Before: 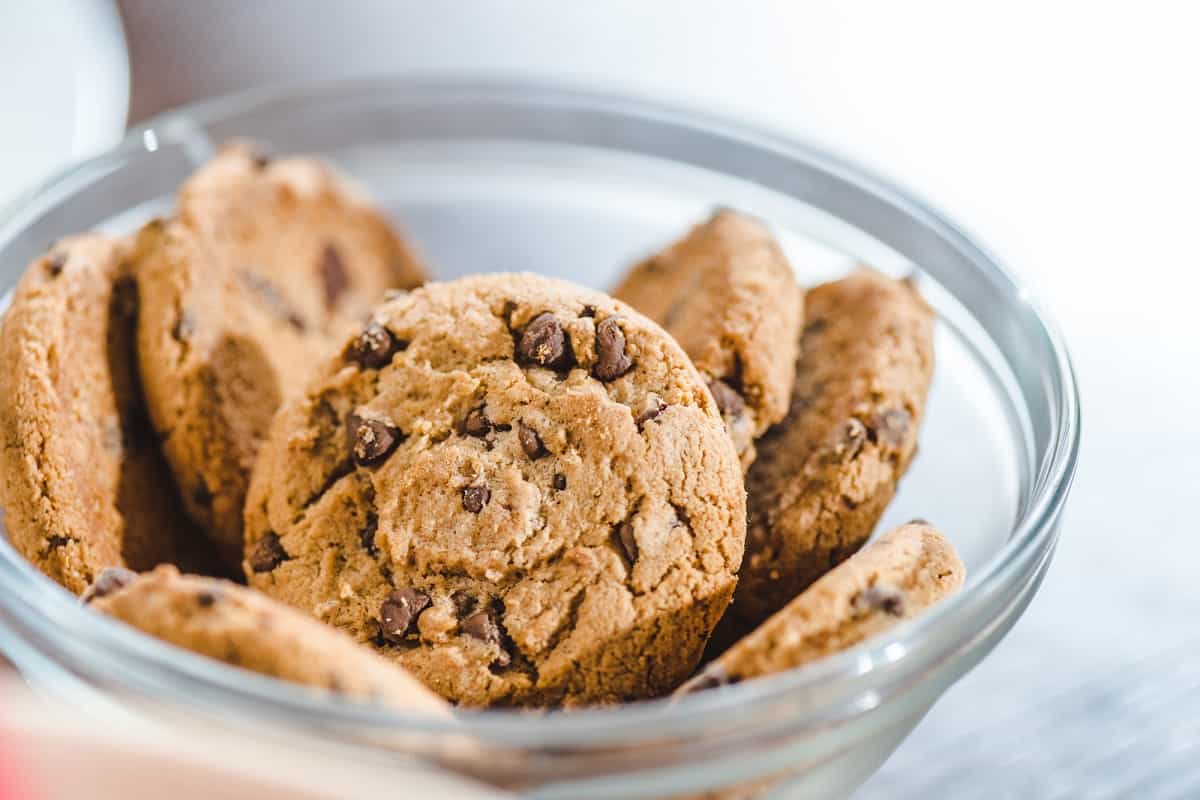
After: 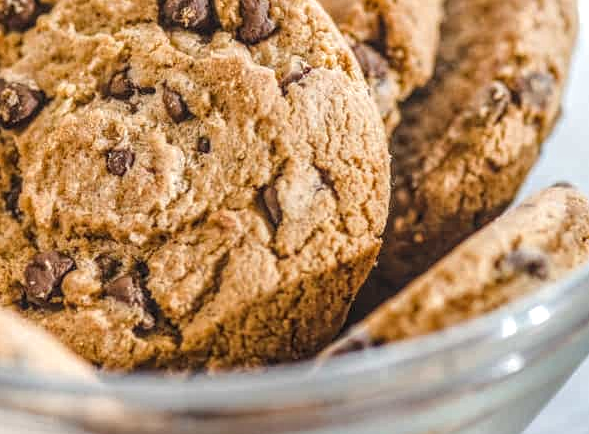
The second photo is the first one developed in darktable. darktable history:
crop: left 29.688%, top 42.174%, right 21.21%, bottom 3.497%
local contrast: highlights 76%, shadows 55%, detail 176%, midtone range 0.213
